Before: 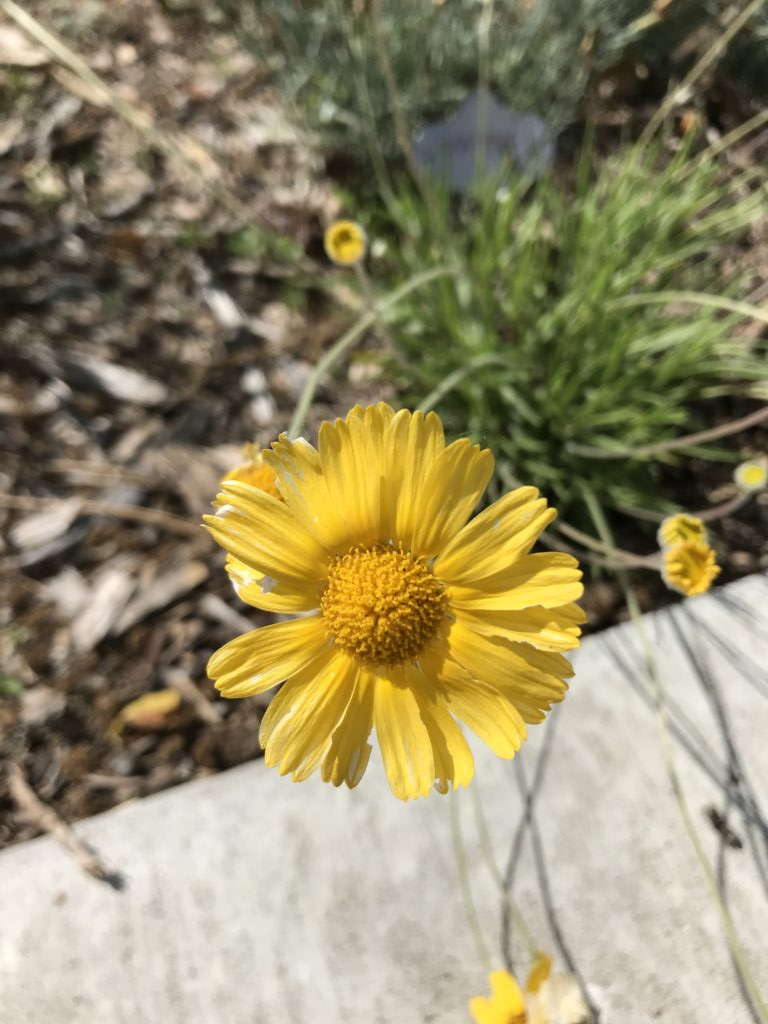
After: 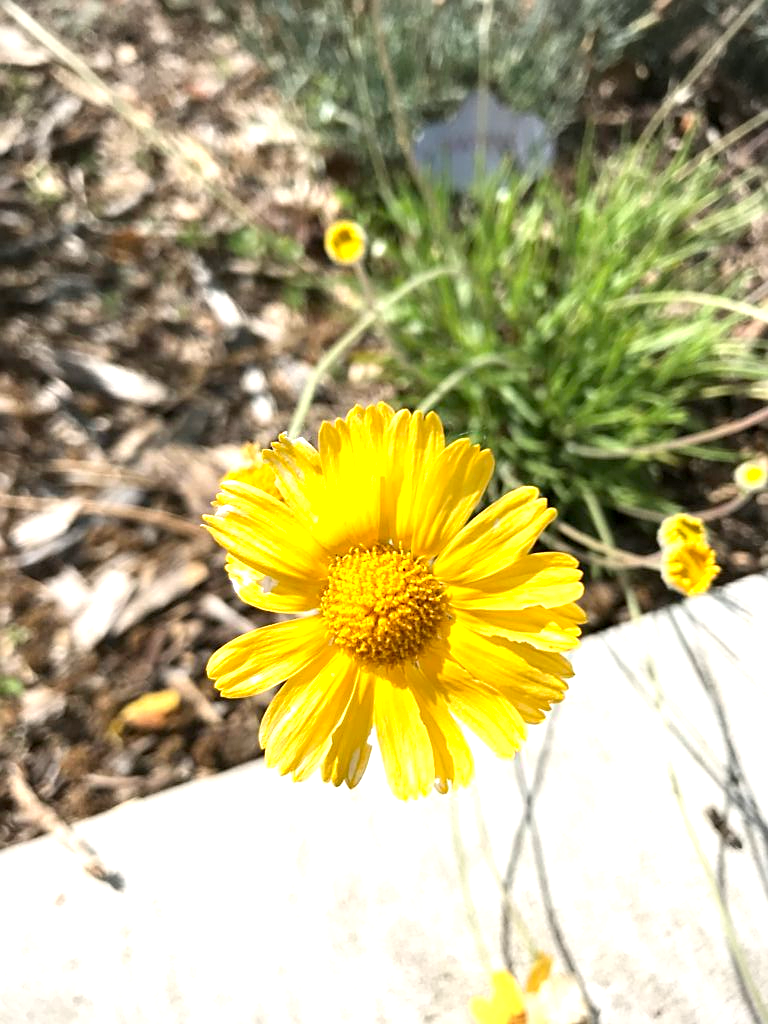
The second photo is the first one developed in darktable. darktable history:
sharpen: on, module defaults
vignetting: fall-off radius 61.06%, center (-0.077, 0.07)
exposure: black level correction 0.001, exposure 1 EV, compensate exposure bias true, compensate highlight preservation false
